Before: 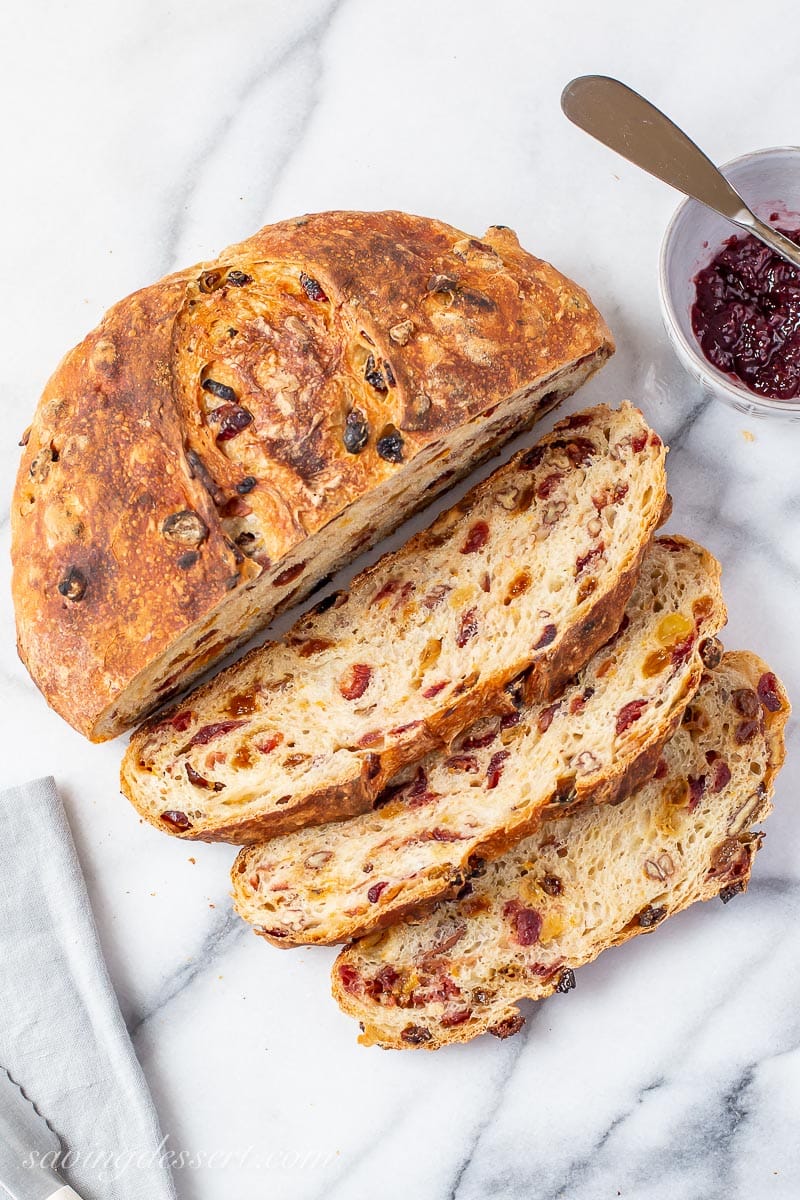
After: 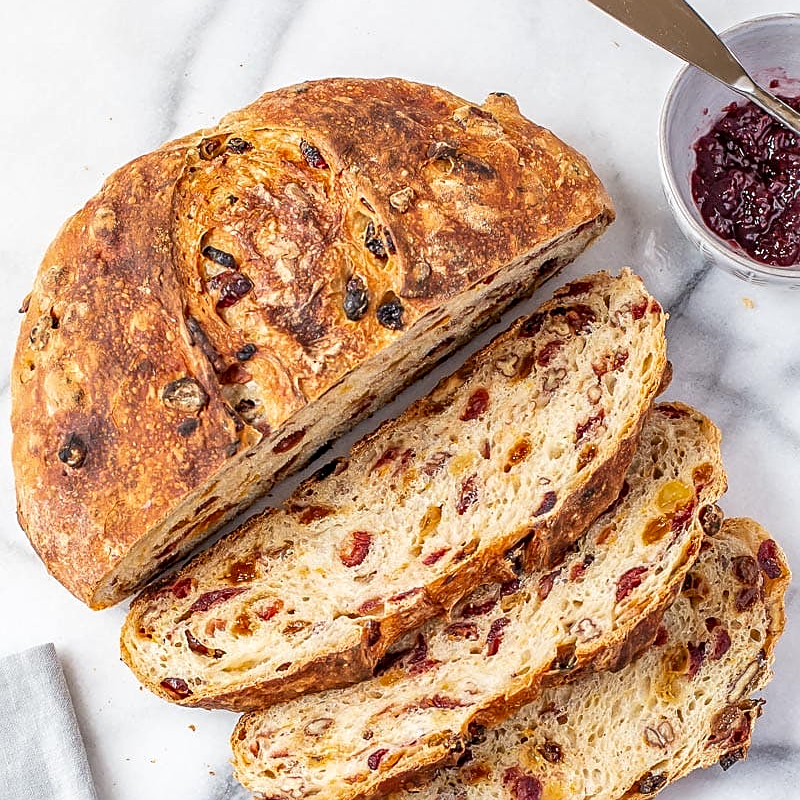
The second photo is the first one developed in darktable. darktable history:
local contrast: on, module defaults
crop: top 11.166%, bottom 22.168%
sharpen: on, module defaults
